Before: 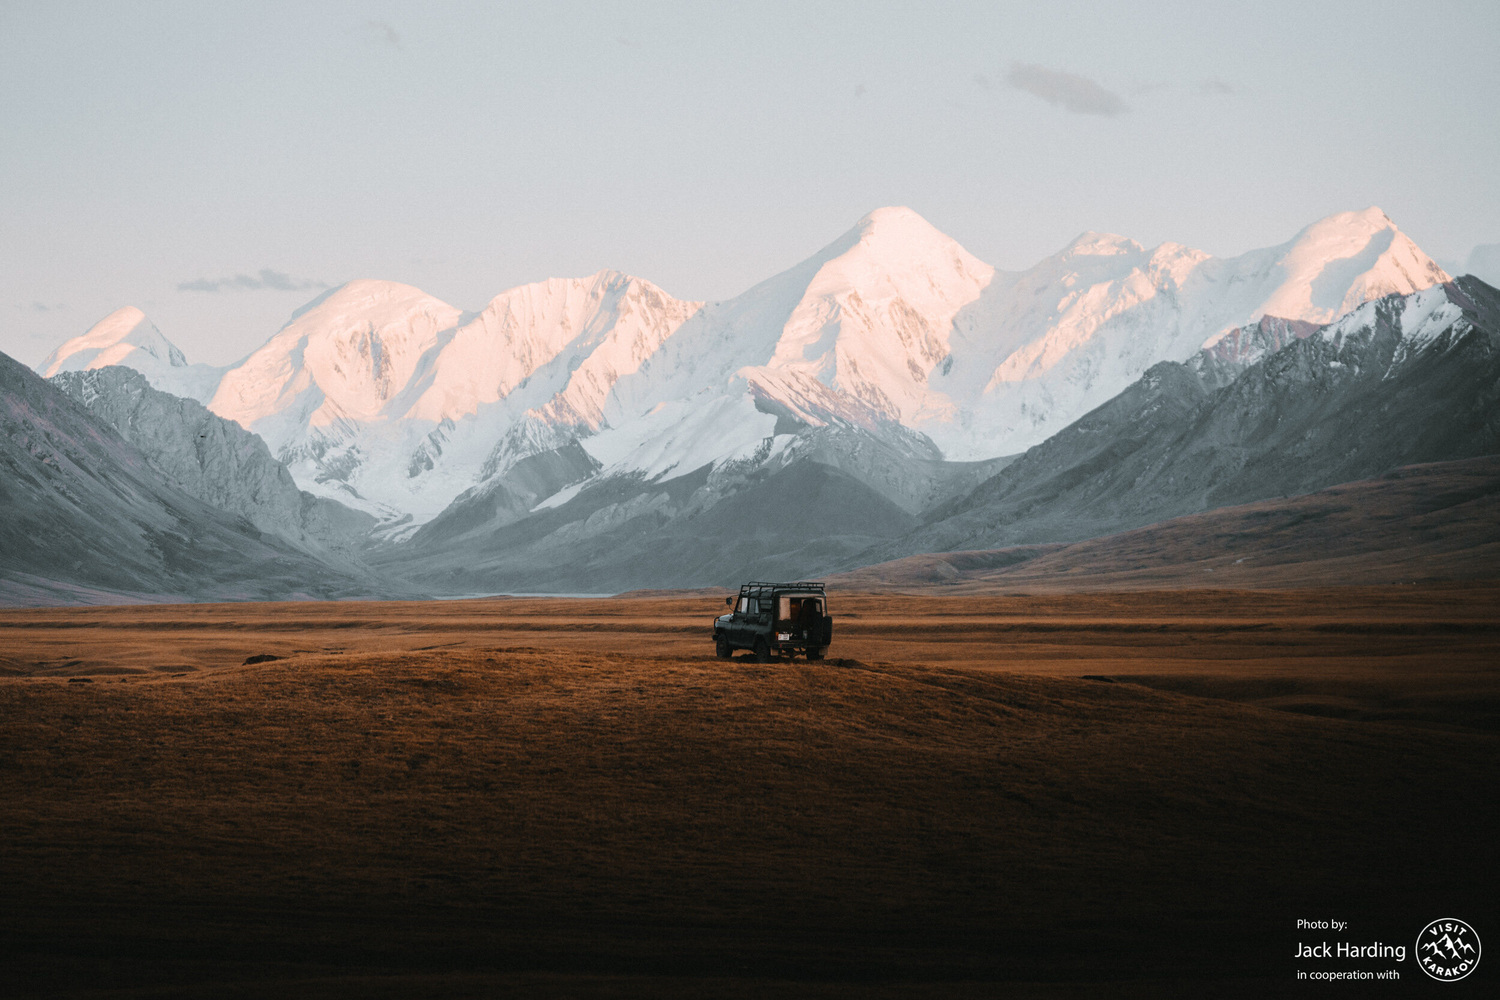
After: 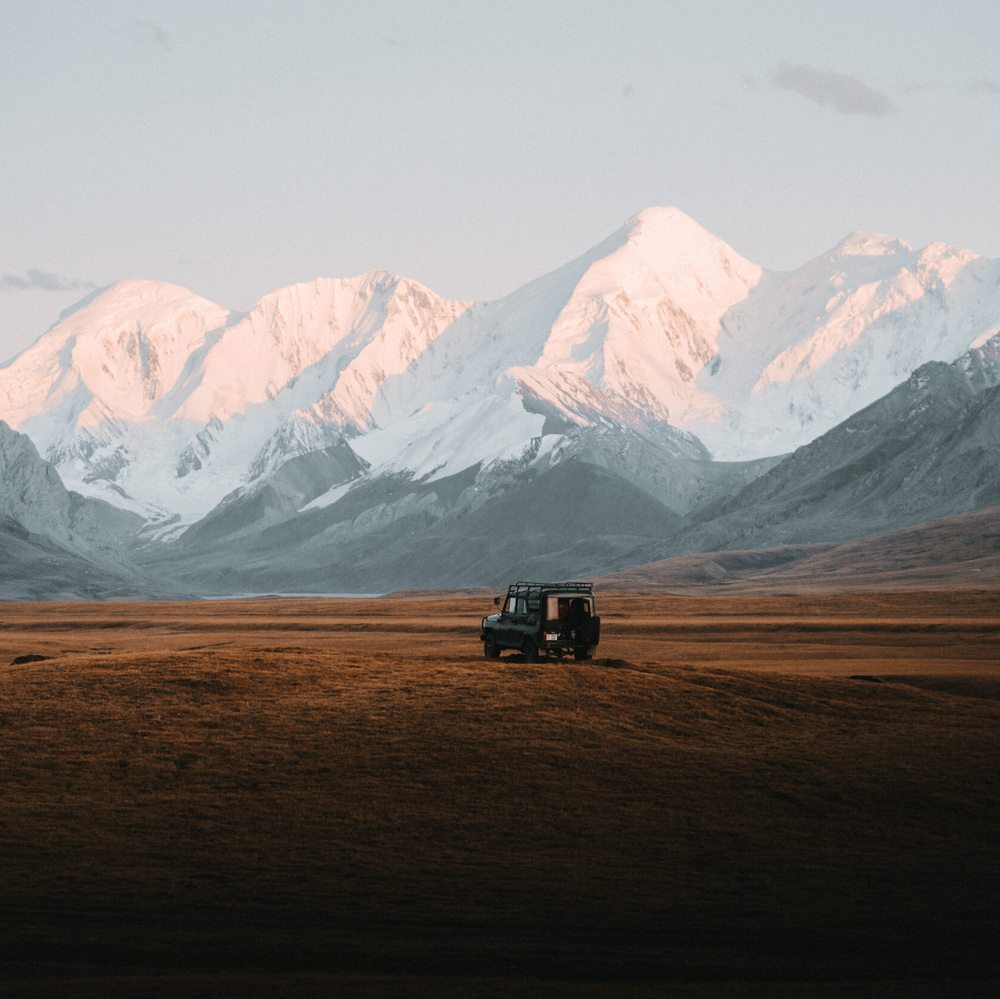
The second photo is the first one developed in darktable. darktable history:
crop and rotate: left 15.589%, right 17.688%
